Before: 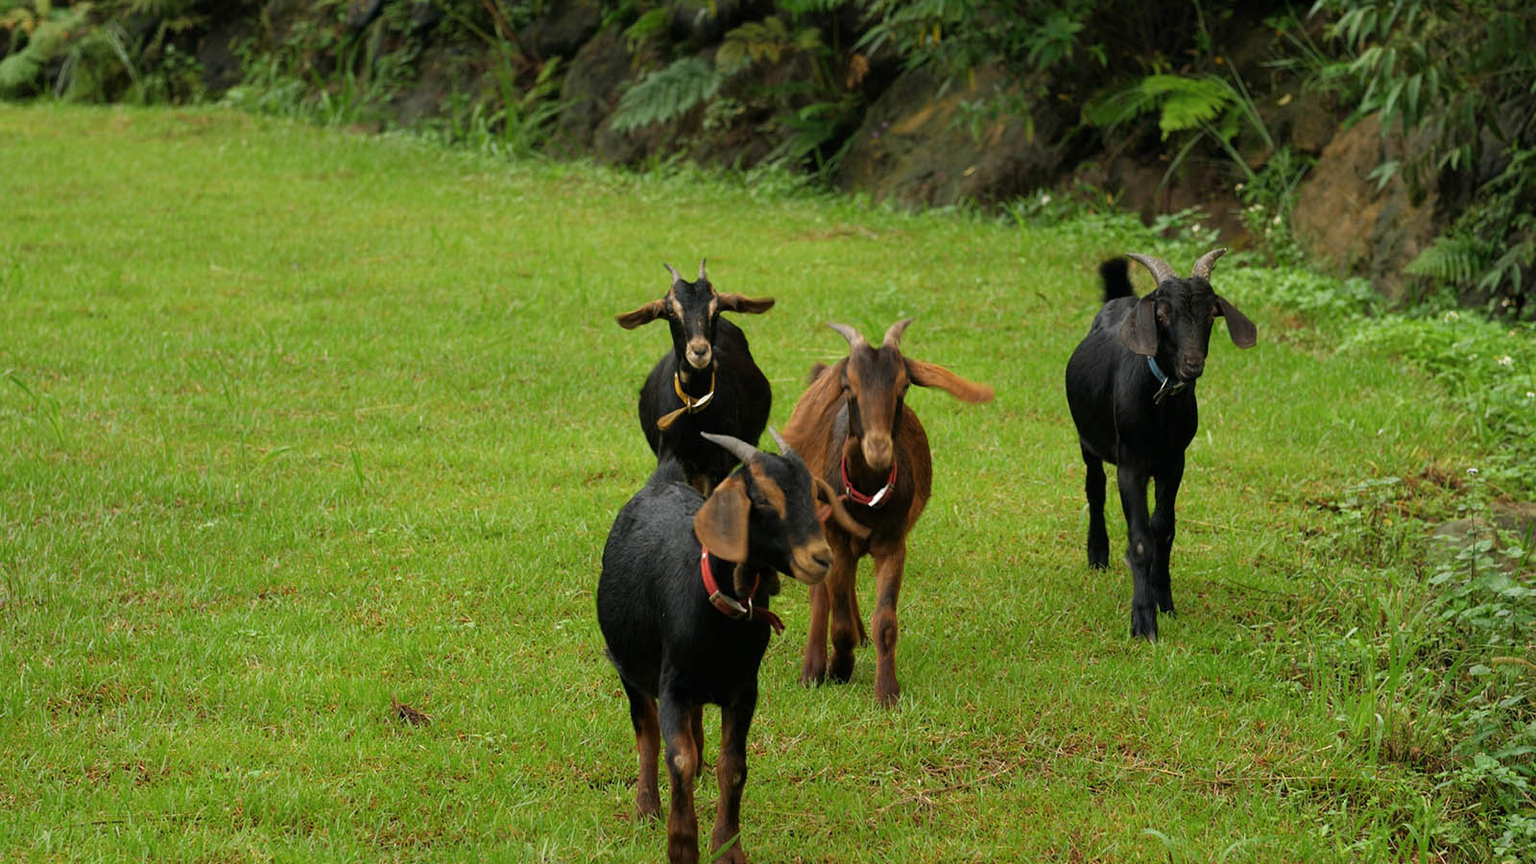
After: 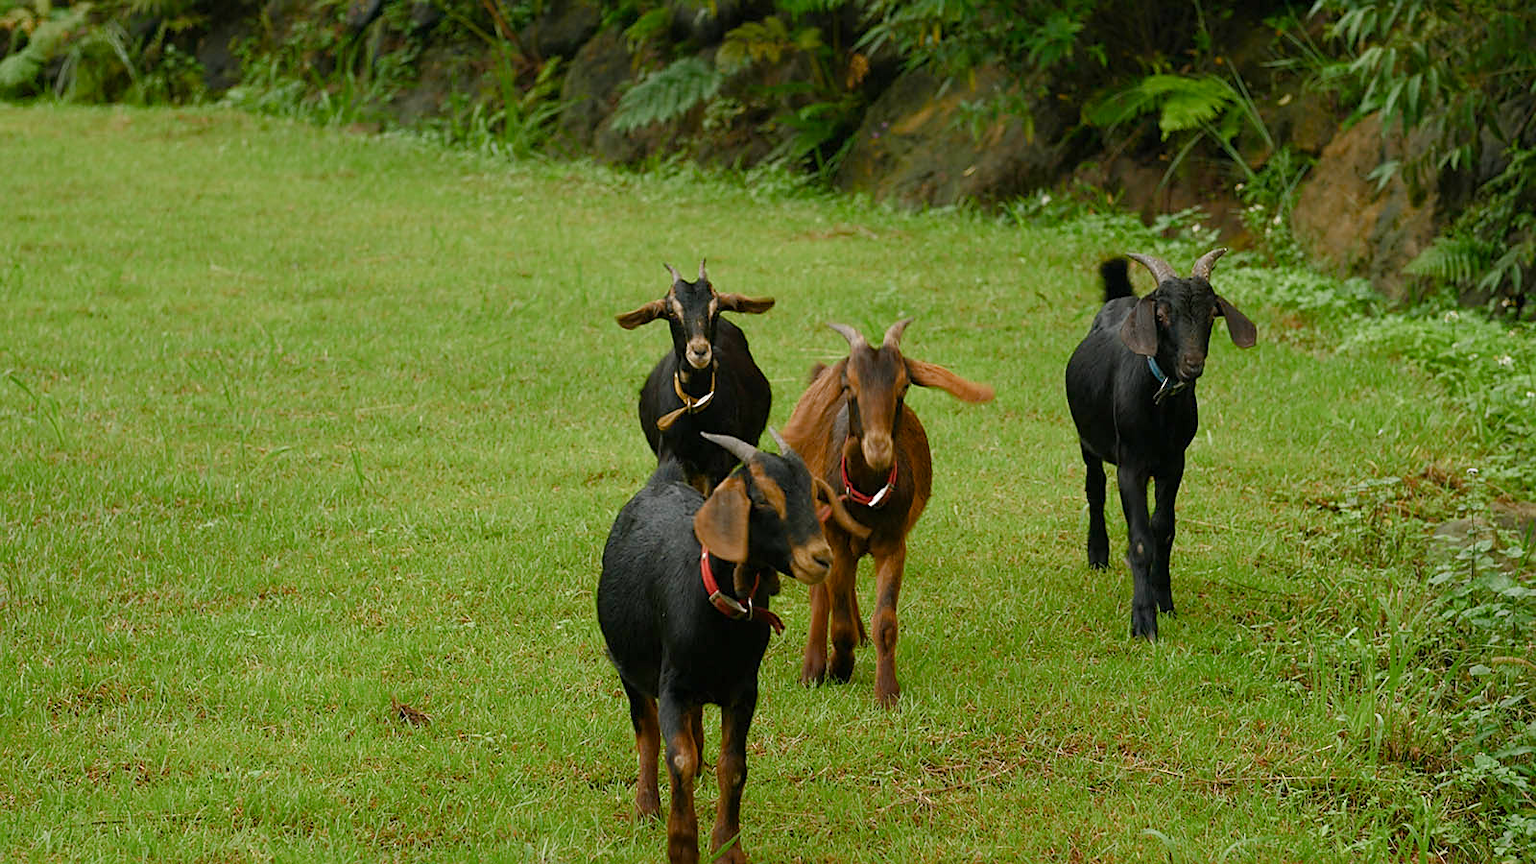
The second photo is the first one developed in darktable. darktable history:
color balance rgb: shadows lift › chroma 1%, shadows lift › hue 113°, highlights gain › chroma 0.2%, highlights gain › hue 333°, perceptual saturation grading › global saturation 20%, perceptual saturation grading › highlights -50%, perceptual saturation grading › shadows 25%, contrast -10%
sharpen: radius 1.864, amount 0.398, threshold 1.271
